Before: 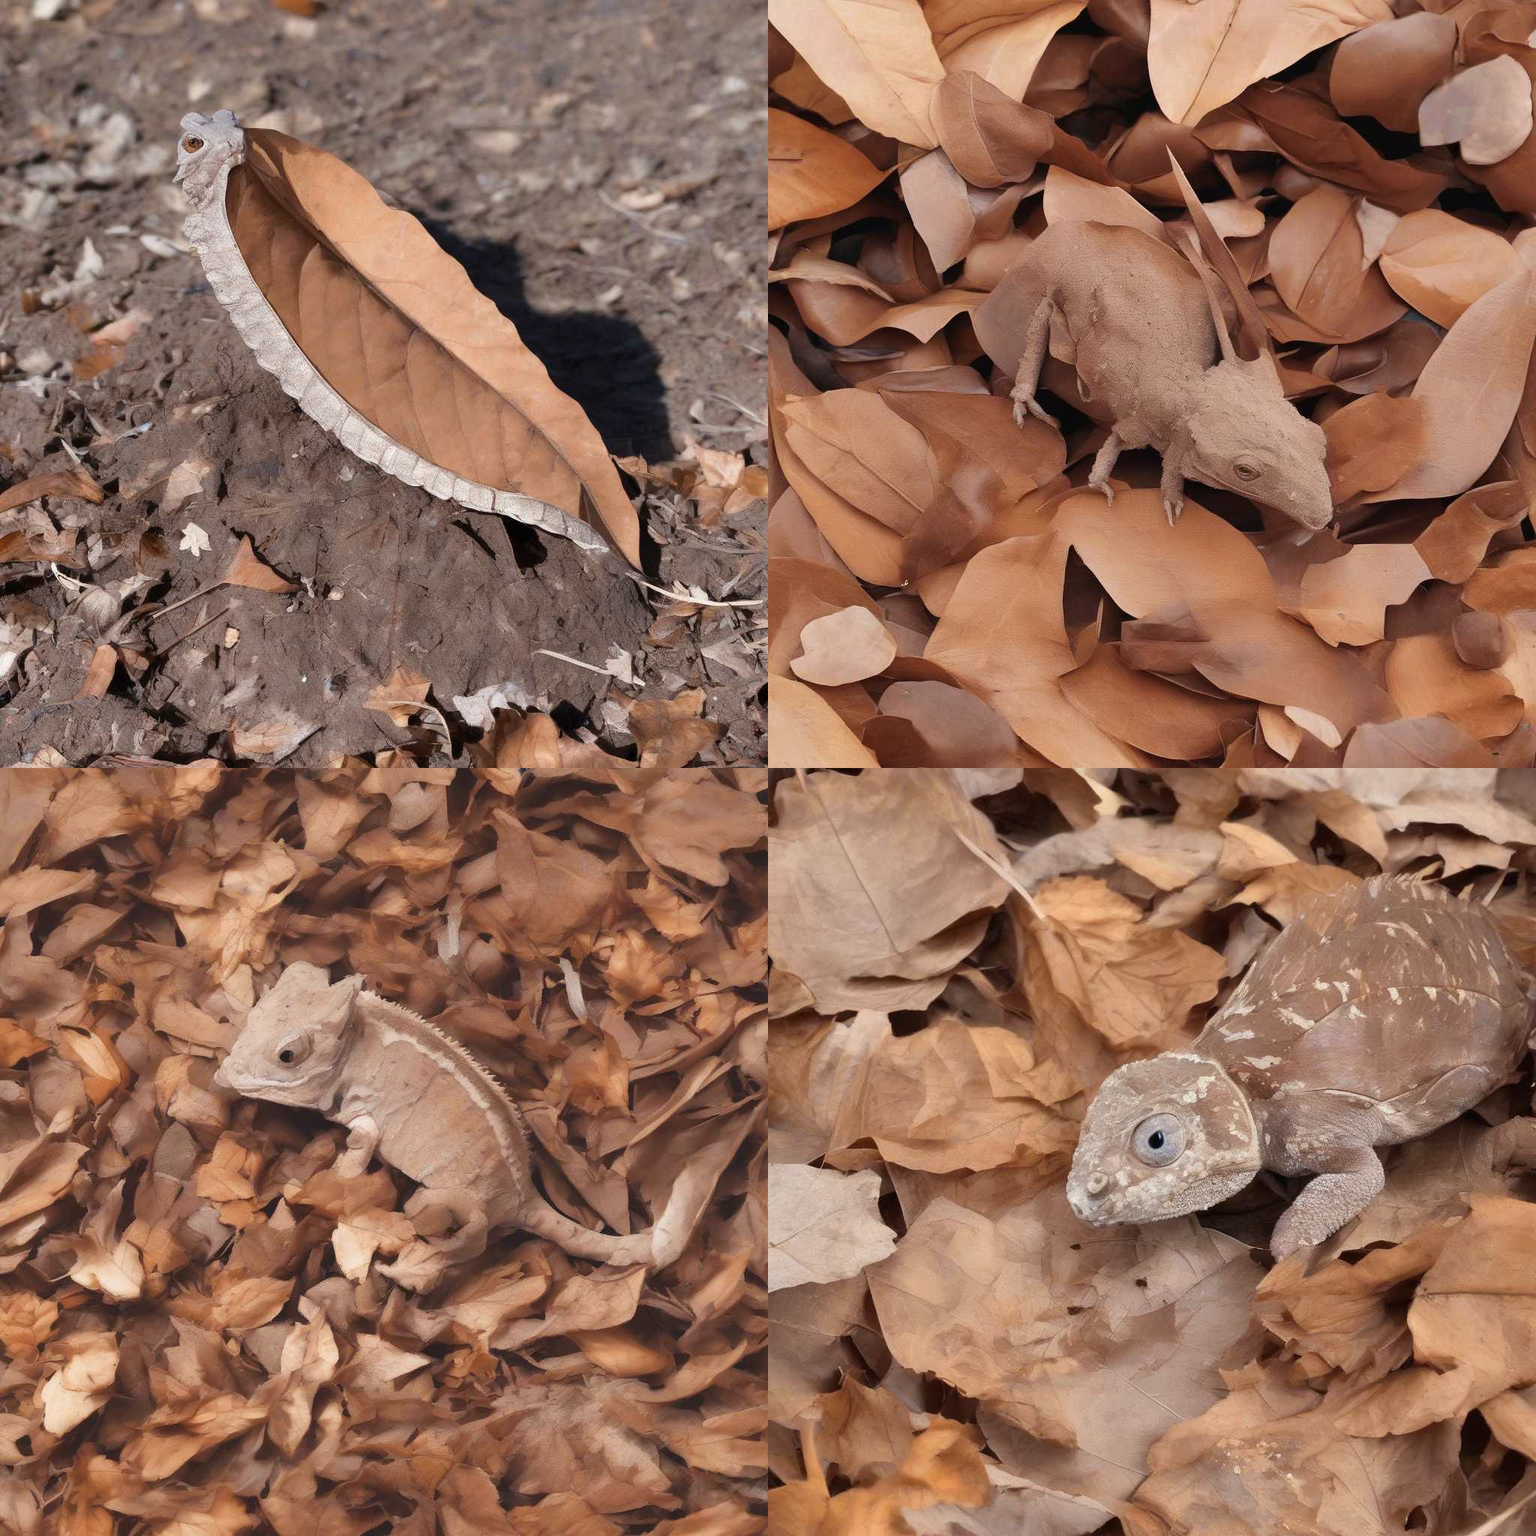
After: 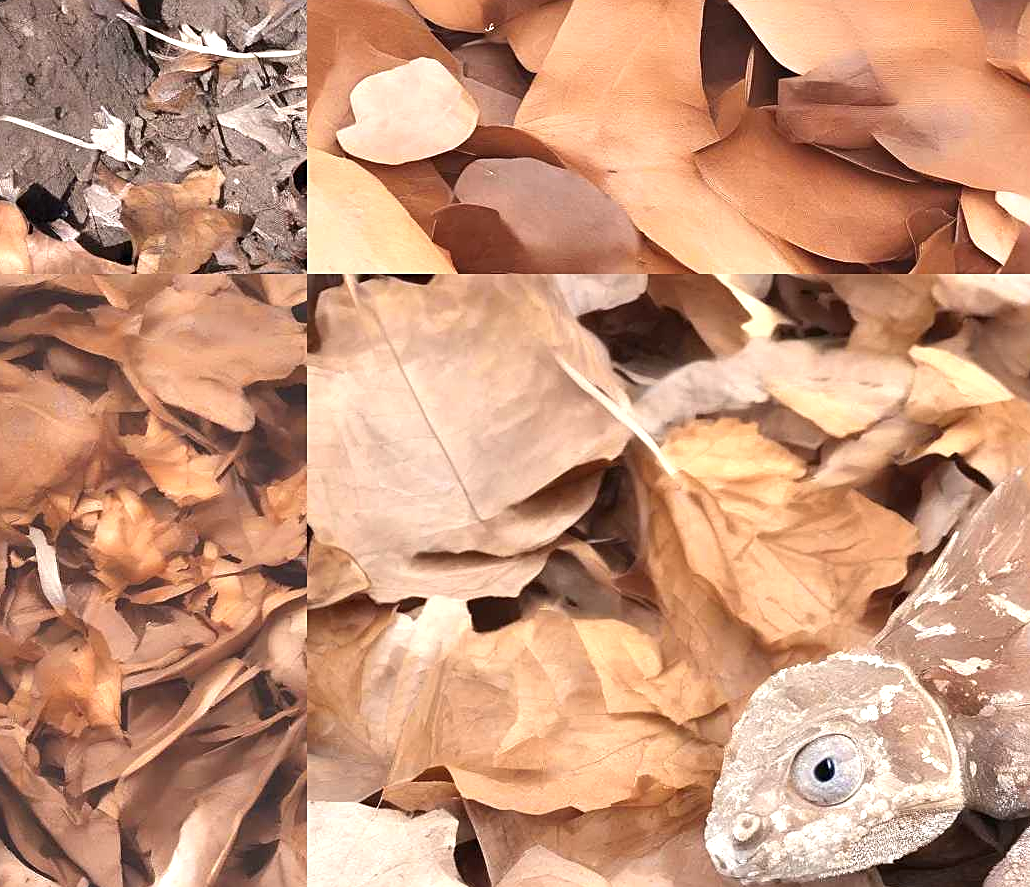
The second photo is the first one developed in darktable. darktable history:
exposure: black level correction 0, exposure 0.9 EV, compensate exposure bias true, compensate highlight preservation false
crop: left 35.03%, top 36.625%, right 14.663%, bottom 20.057%
sharpen: on, module defaults
